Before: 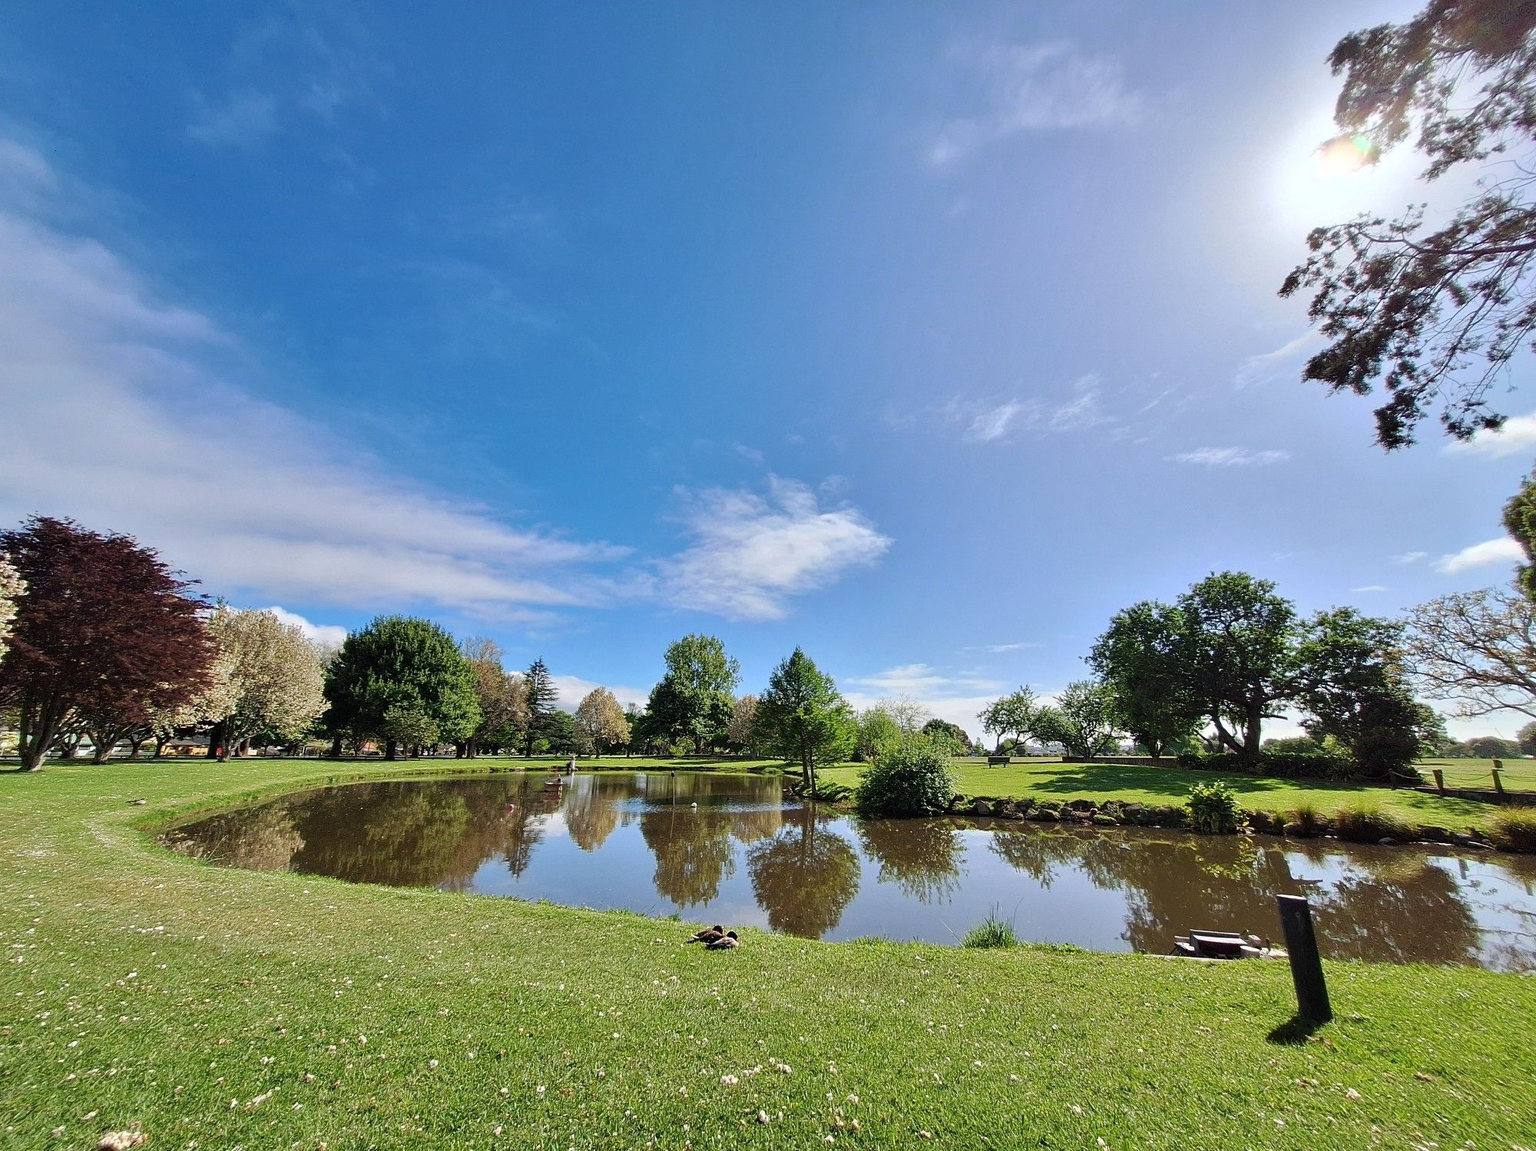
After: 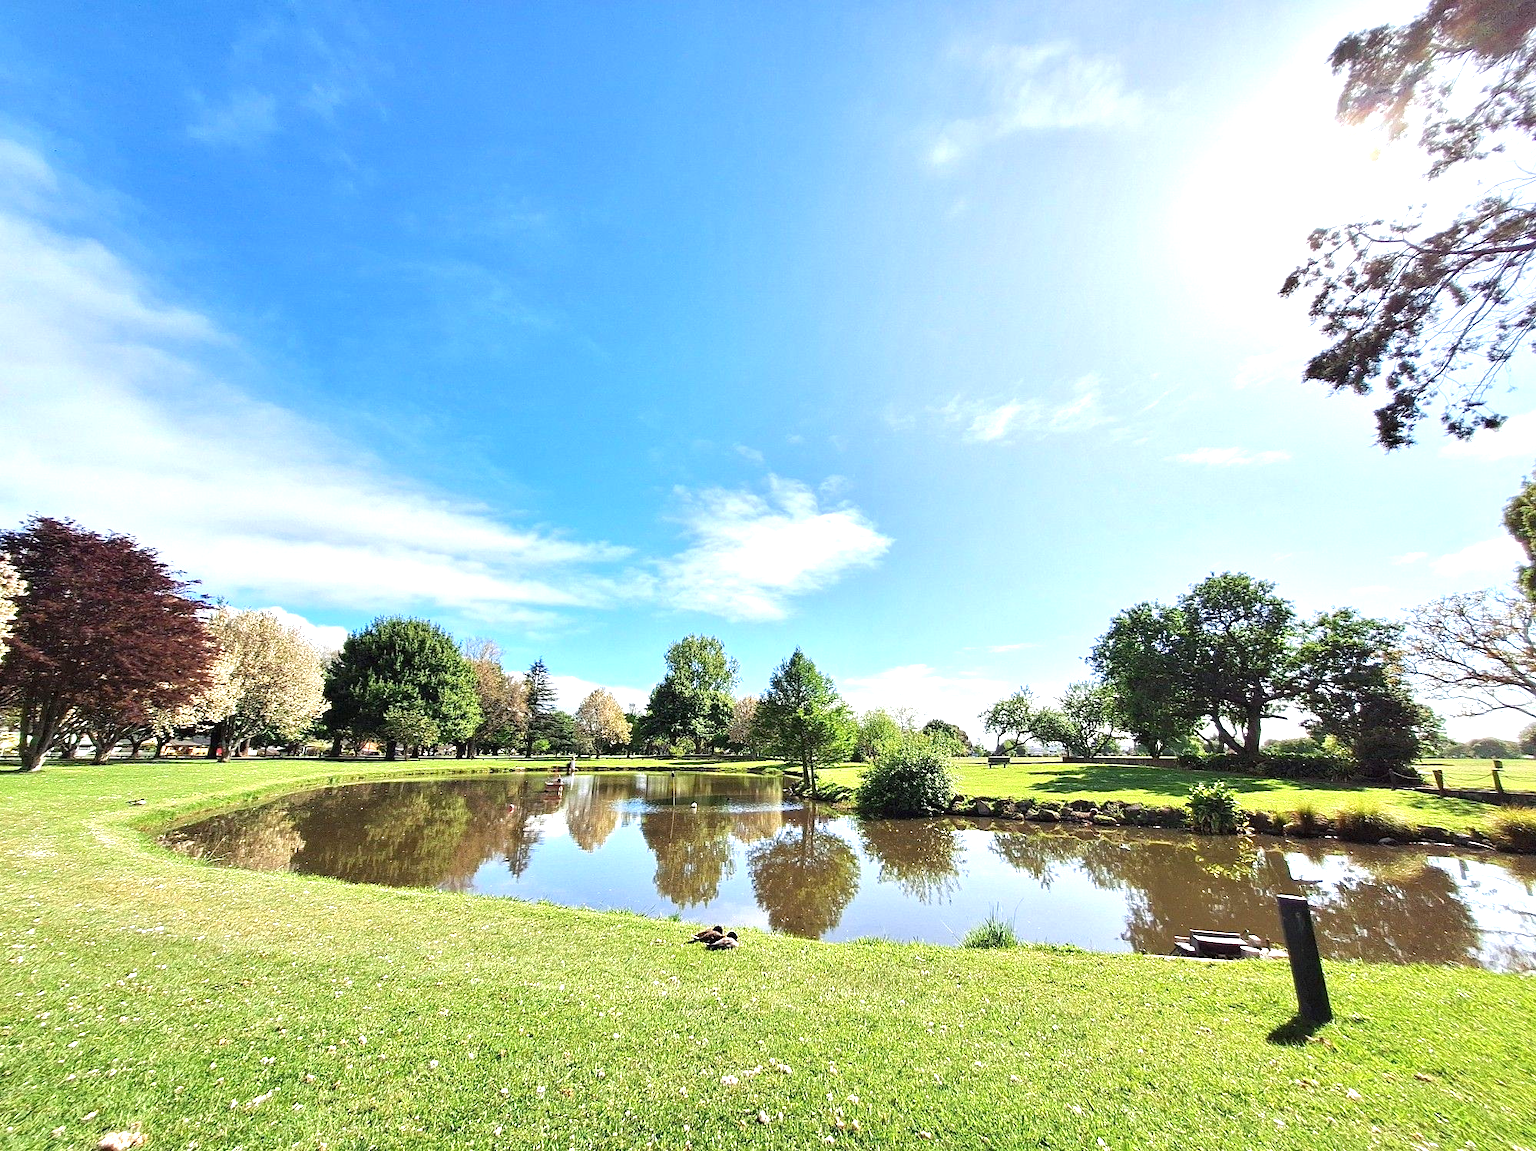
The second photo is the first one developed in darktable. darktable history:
exposure: black level correction 0, exposure 1.17 EV, compensate highlight preservation false
